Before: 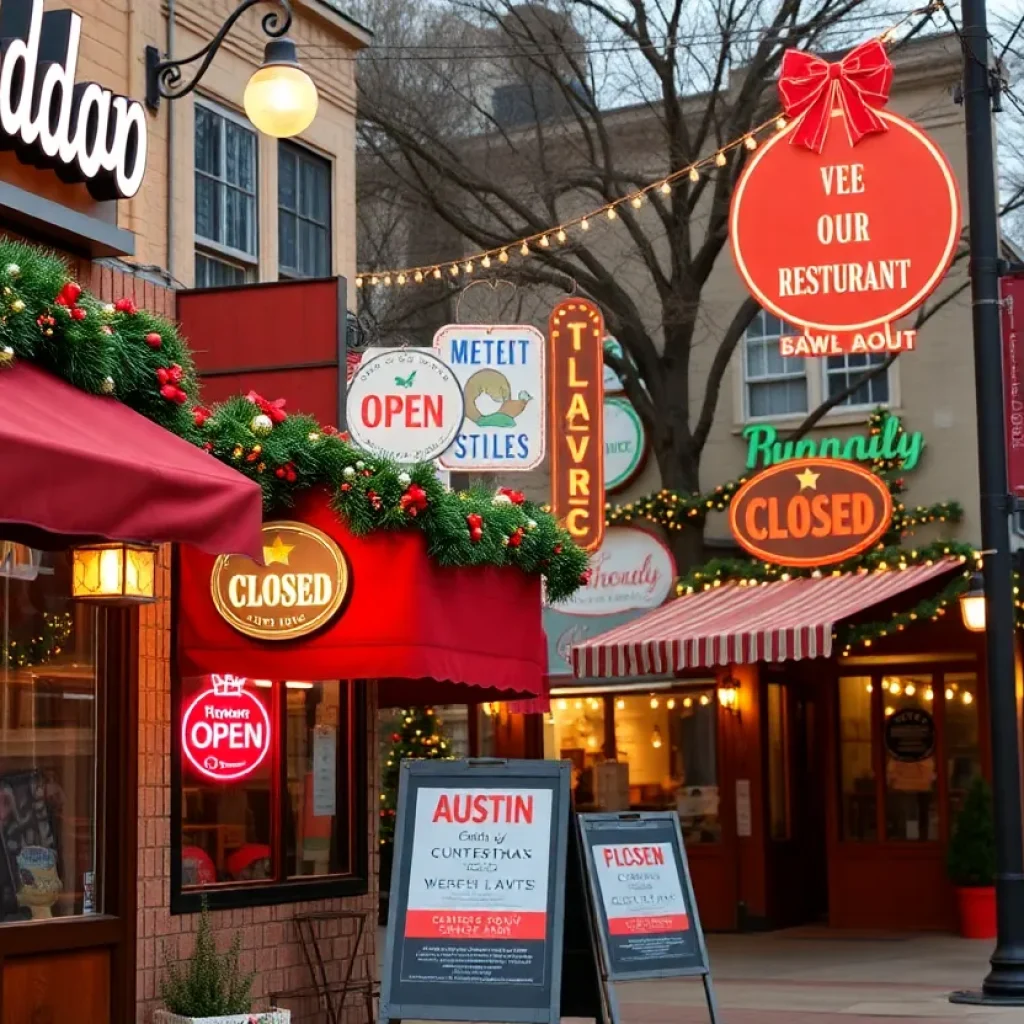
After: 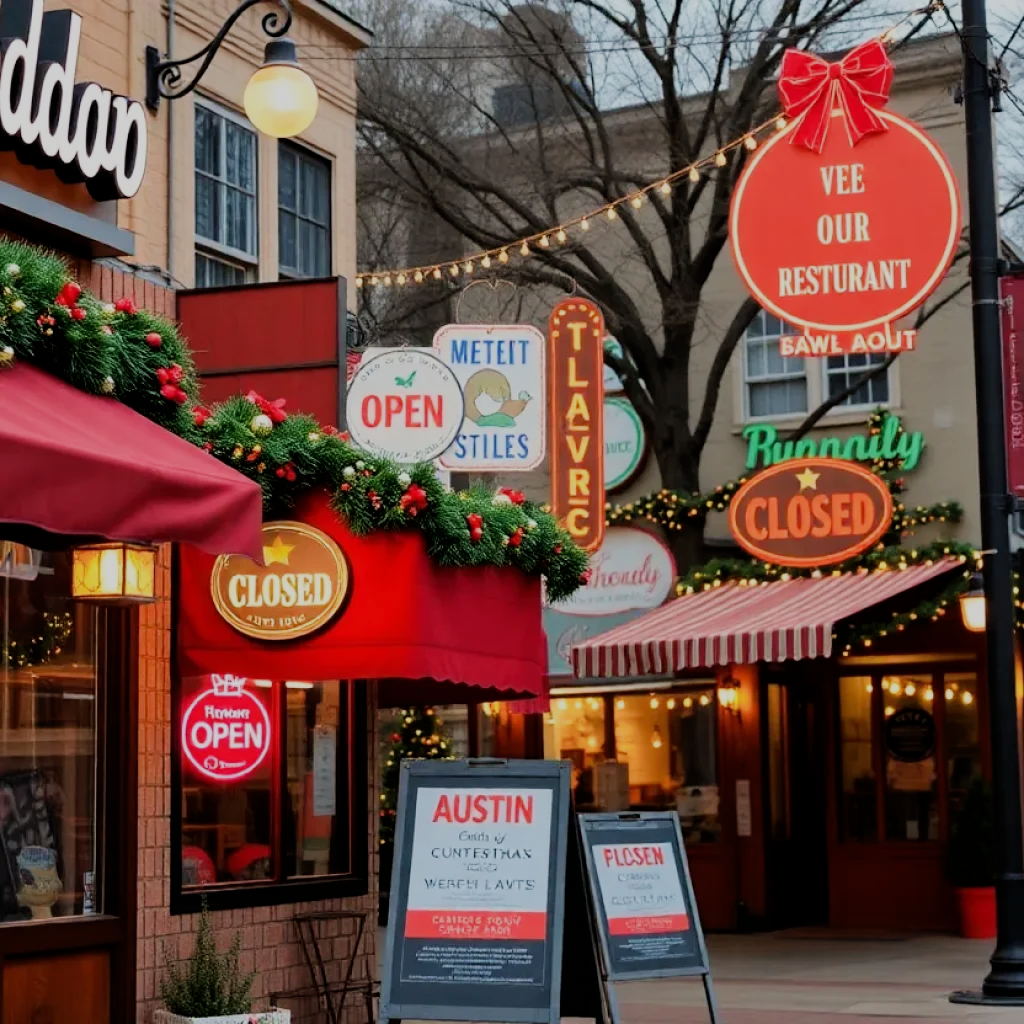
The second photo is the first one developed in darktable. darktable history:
filmic rgb: black relative exposure -7.14 EV, white relative exposure 5.34 EV, hardness 3.02
